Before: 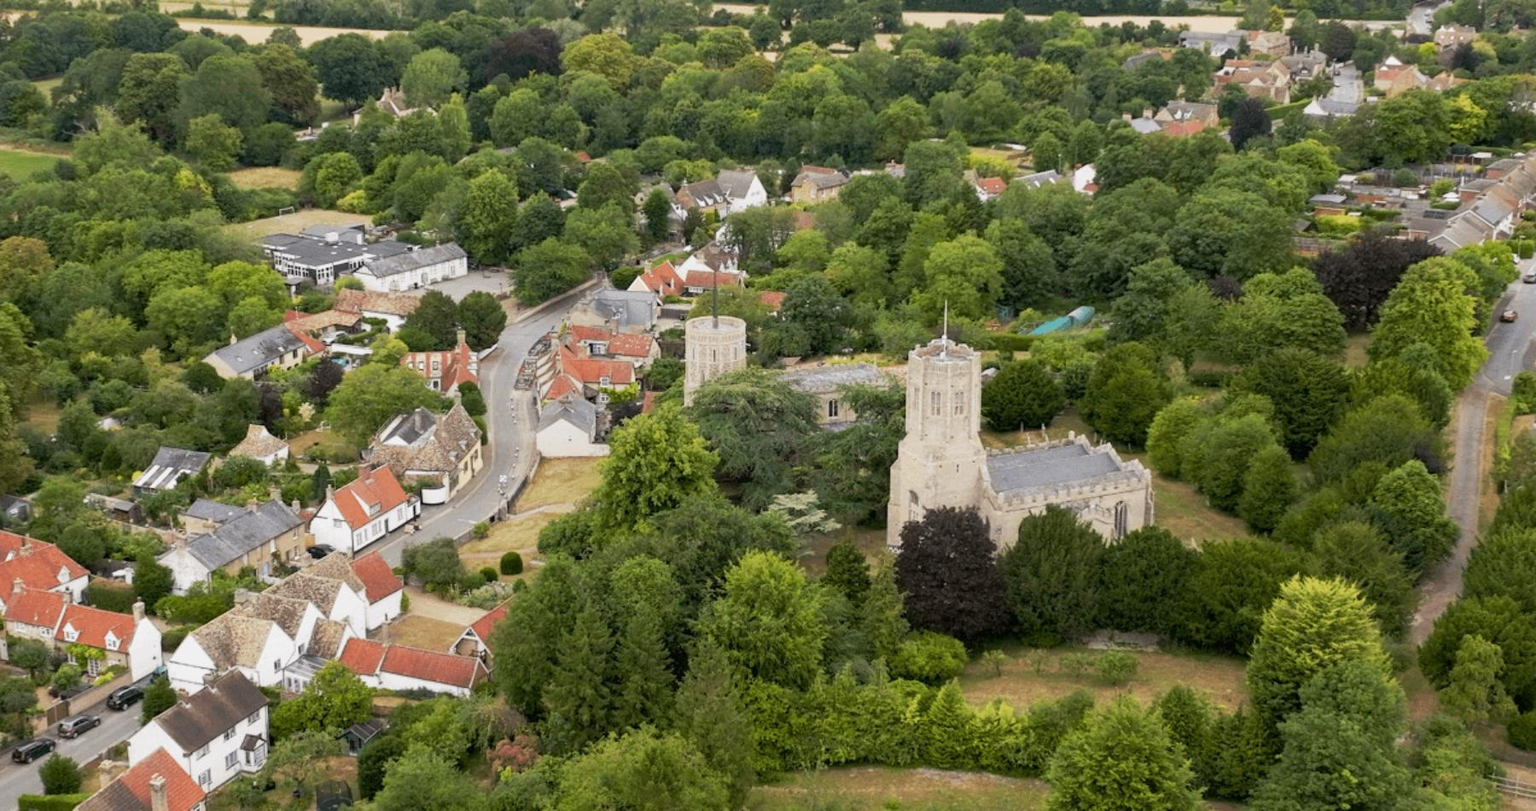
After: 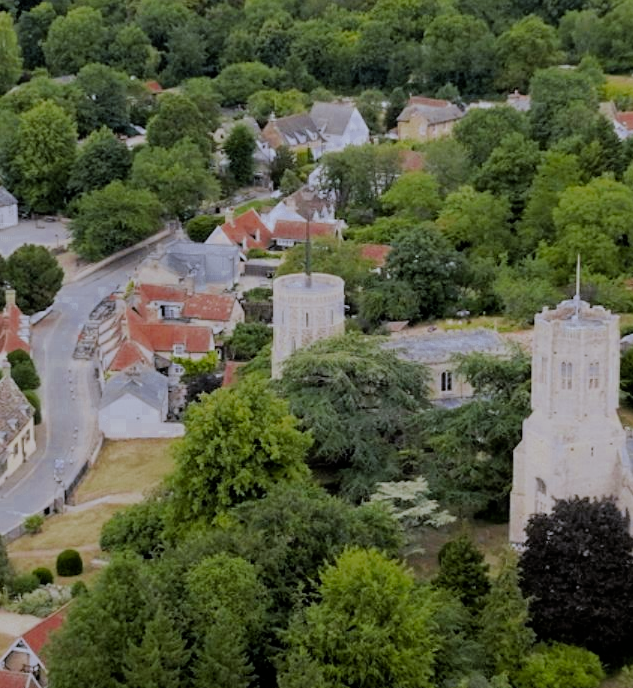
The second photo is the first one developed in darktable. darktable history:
crop and rotate: left 29.476%, top 10.214%, right 35.32%, bottom 17.333%
white balance: red 0.967, blue 1.119, emerald 0.756
color zones: curves: ch0 [(0.27, 0.396) (0.563, 0.504) (0.75, 0.5) (0.787, 0.307)]
filmic rgb: black relative exposure -6.15 EV, white relative exposure 6.96 EV, hardness 2.23, color science v6 (2022)
